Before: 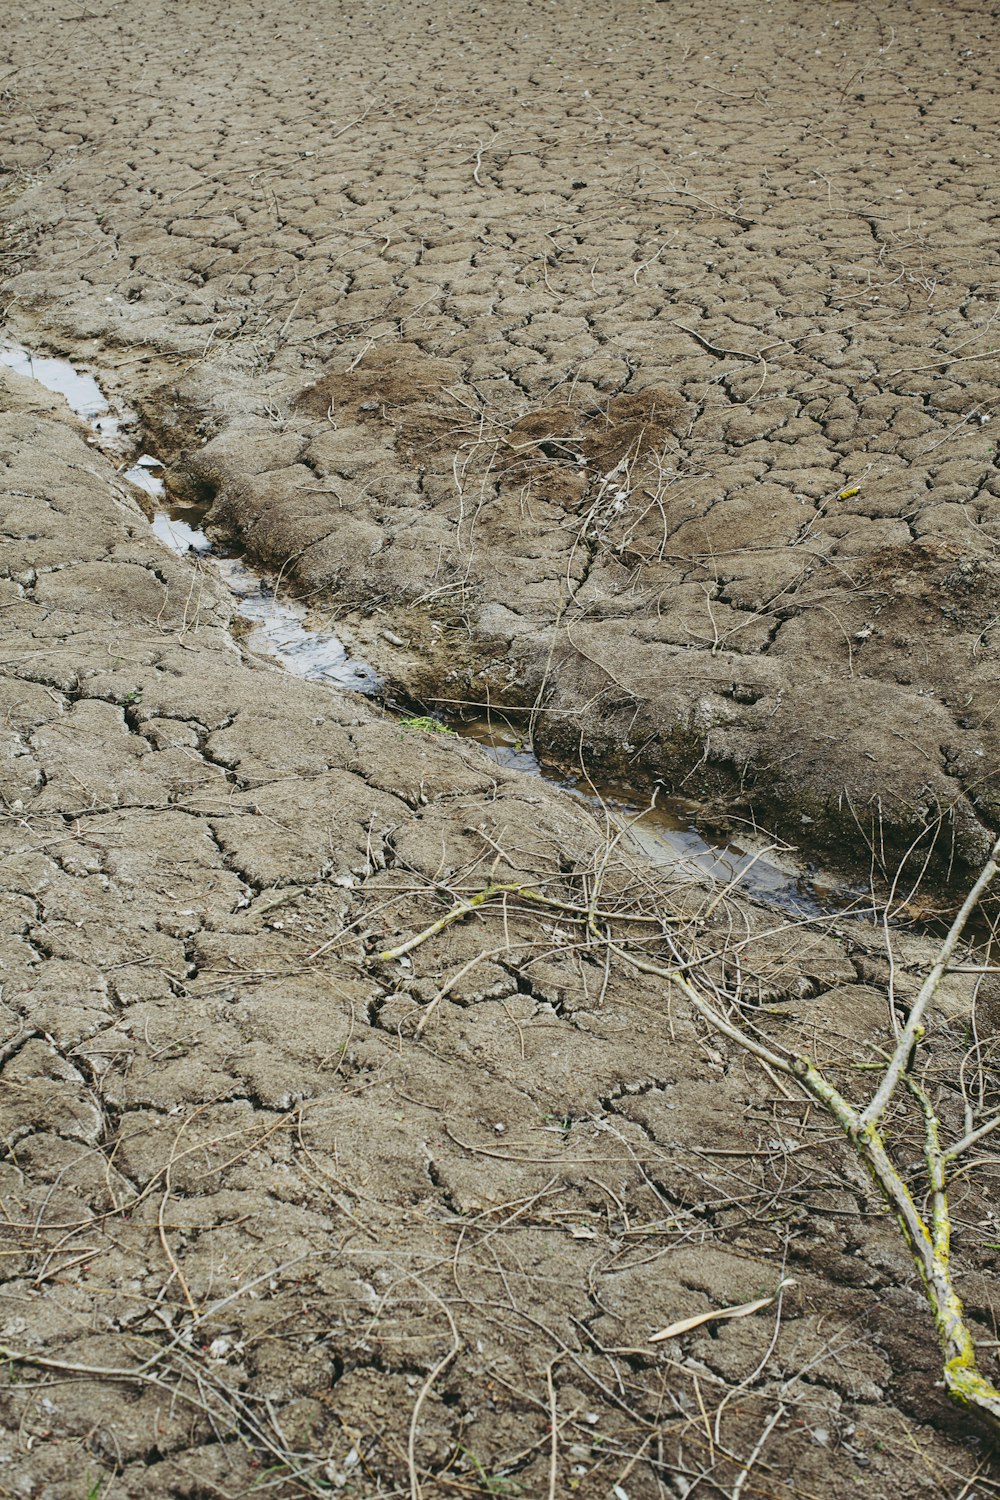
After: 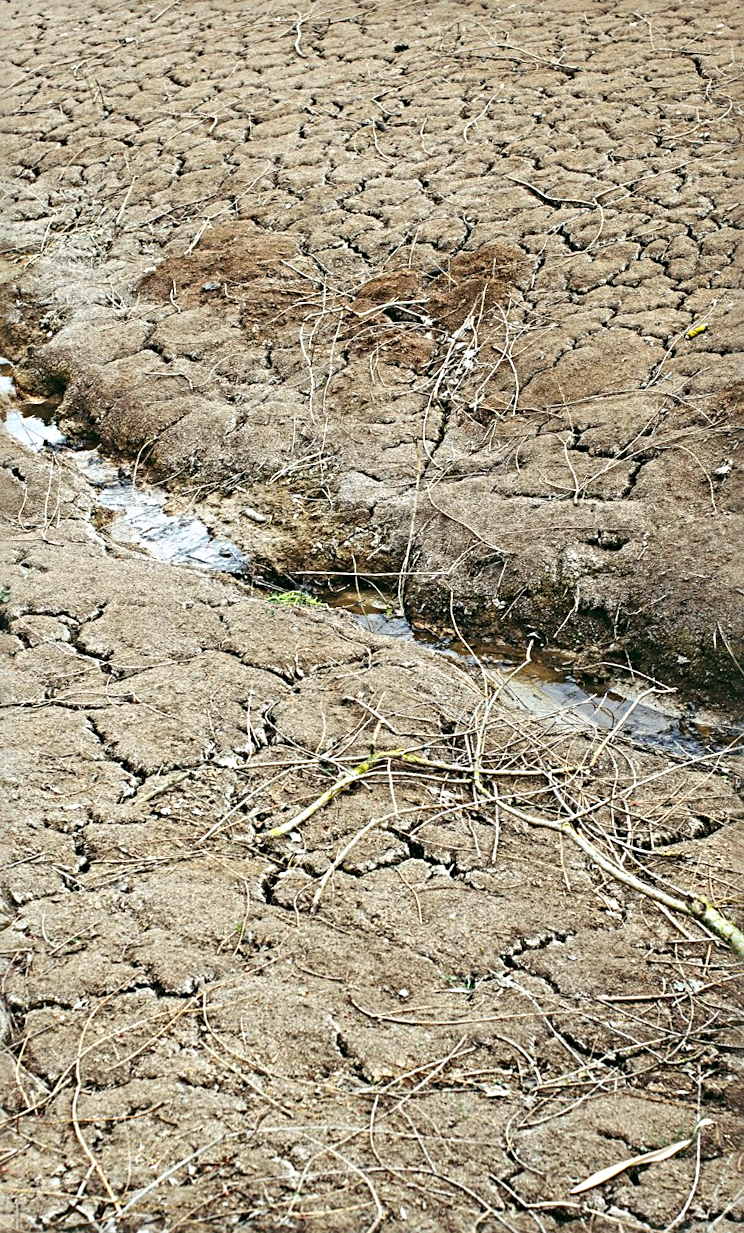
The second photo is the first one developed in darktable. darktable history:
rotate and perspective: rotation -5°, crop left 0.05, crop right 0.952, crop top 0.11, crop bottom 0.89
crop: left 13.443%, right 13.31%
sharpen: radius 4.883
exposure: exposure 0.493 EV, compensate highlight preservation false
